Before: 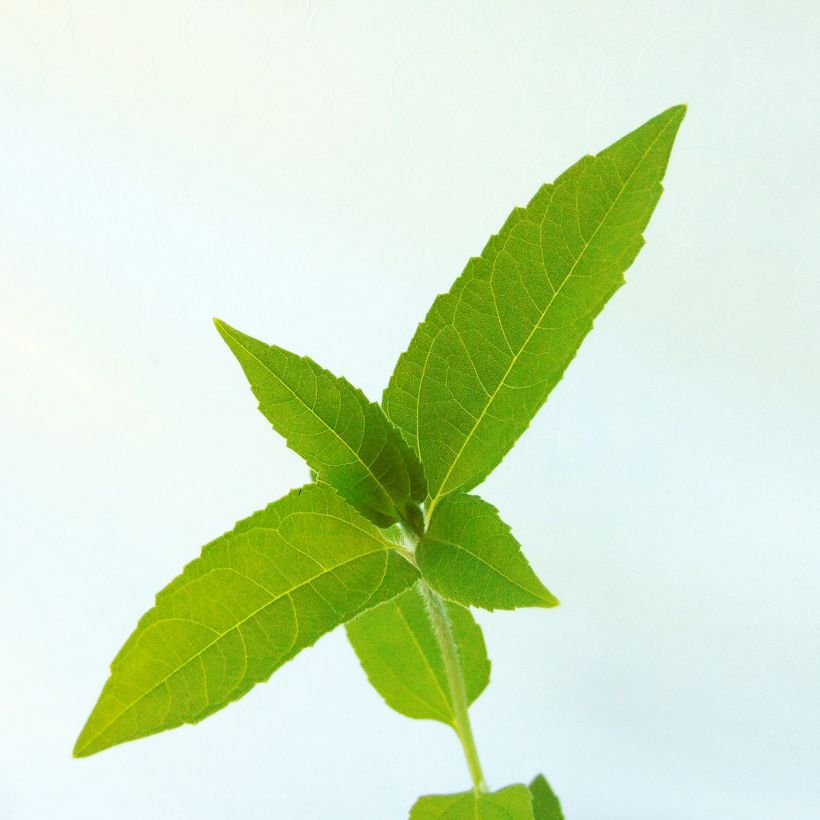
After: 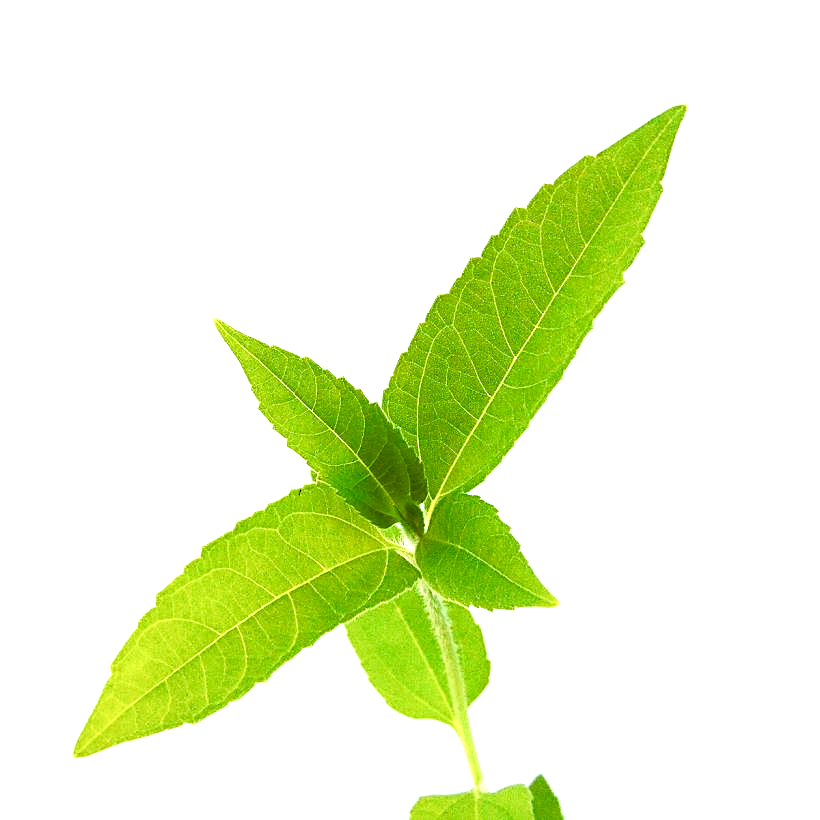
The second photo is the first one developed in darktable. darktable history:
sharpen: on, module defaults
color balance rgb: shadows lift › chroma 2.009%, shadows lift › hue 247.9°, highlights gain › chroma 0.225%, highlights gain › hue 330.65°, perceptual saturation grading › global saturation 25.511%, perceptual saturation grading › highlights -50.533%, perceptual saturation grading › shadows 30.401%, perceptual brilliance grading › global brilliance 12.466%, perceptual brilliance grading › highlights 15.105%
